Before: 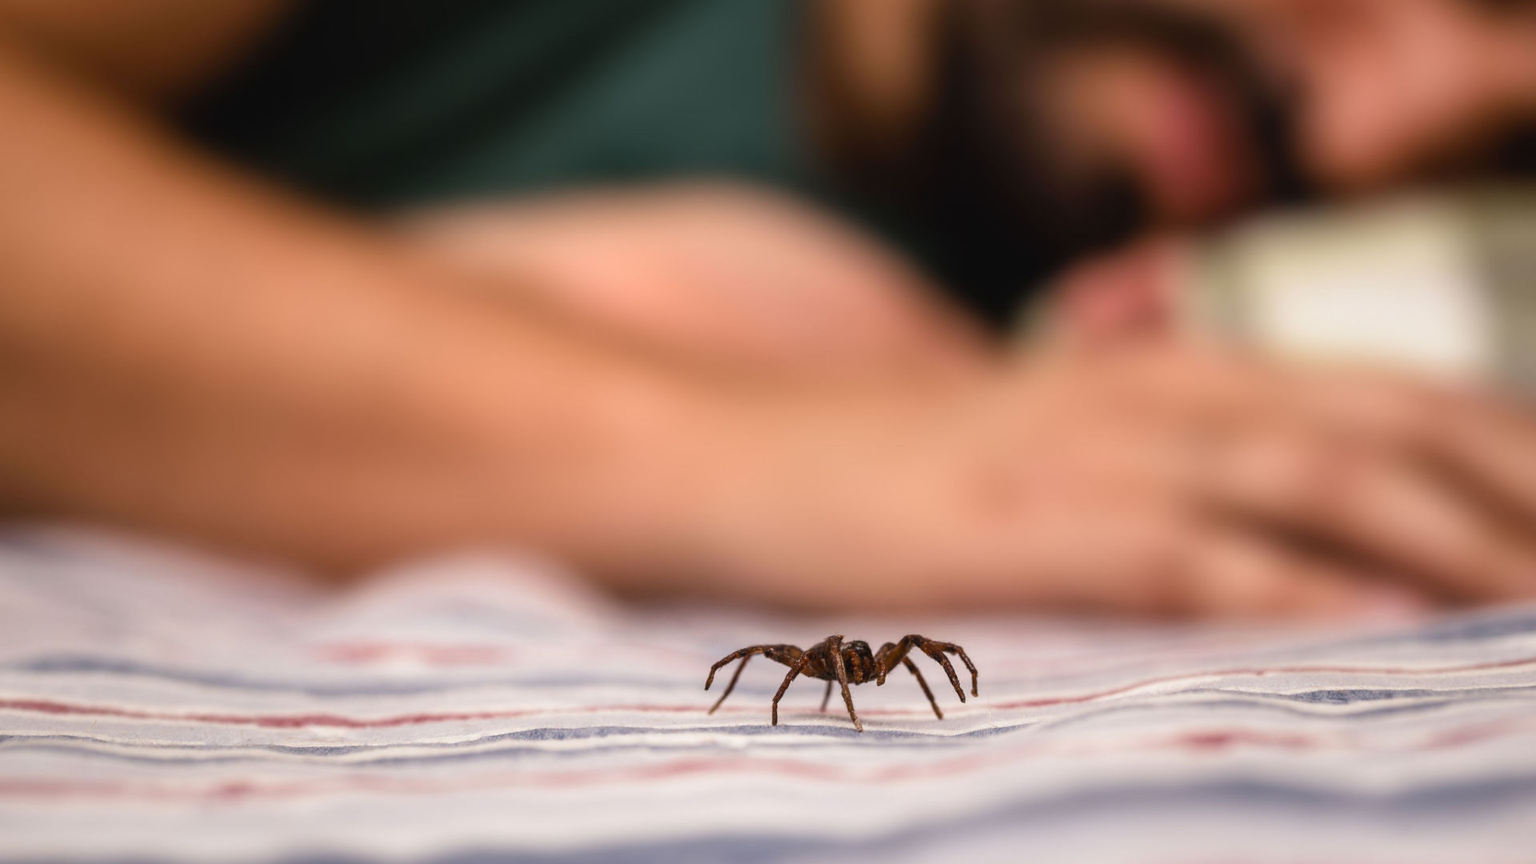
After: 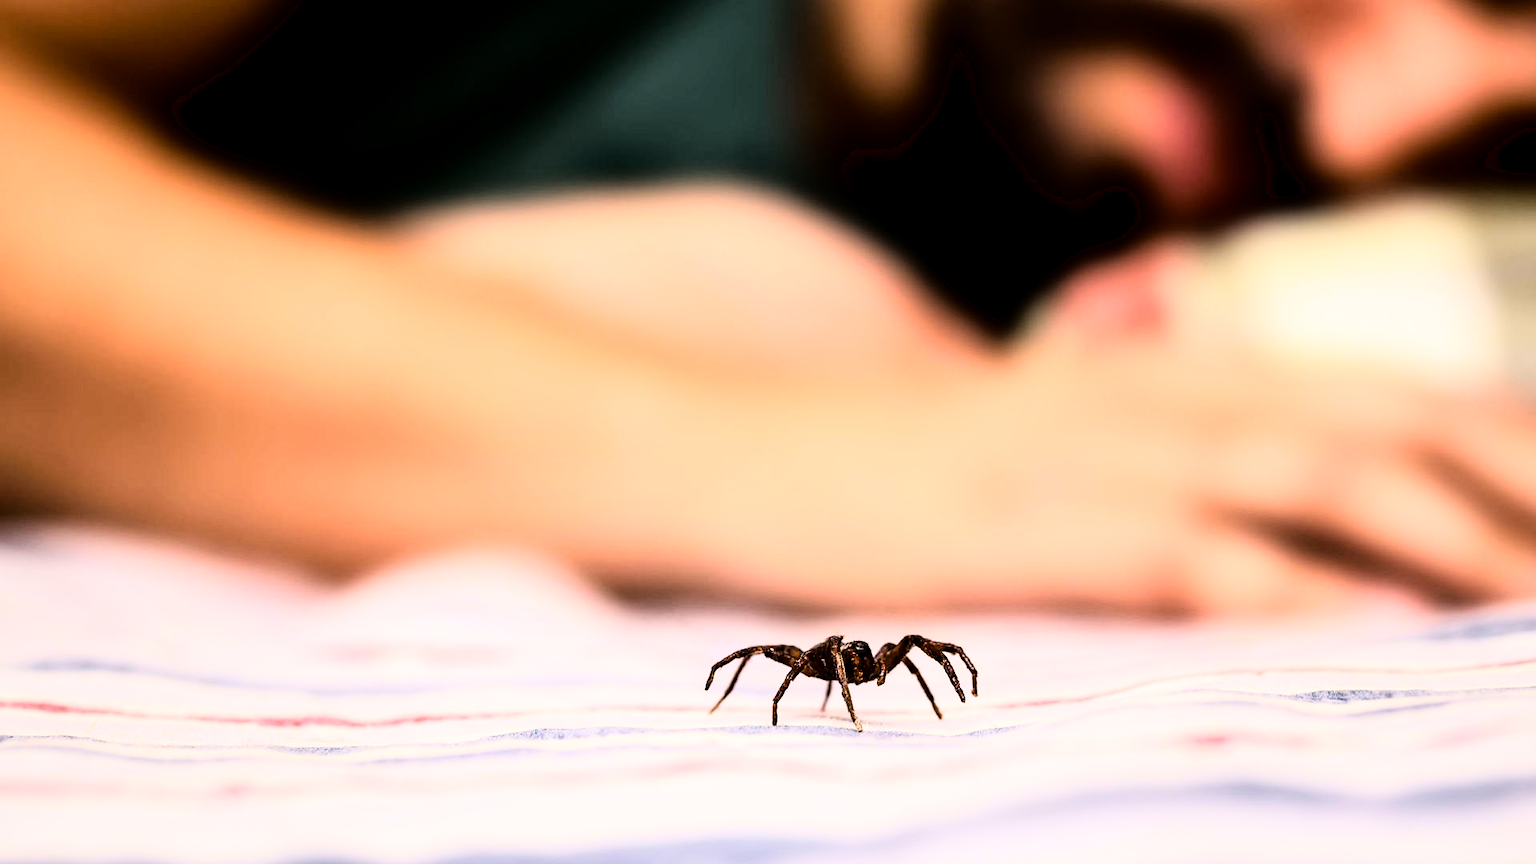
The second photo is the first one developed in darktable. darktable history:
rgb curve: curves: ch0 [(0, 0) (0.21, 0.15) (0.24, 0.21) (0.5, 0.75) (0.75, 0.96) (0.89, 0.99) (1, 1)]; ch1 [(0, 0.02) (0.21, 0.13) (0.25, 0.2) (0.5, 0.67) (0.75, 0.9) (0.89, 0.97) (1, 1)]; ch2 [(0, 0.02) (0.21, 0.13) (0.25, 0.2) (0.5, 0.67) (0.75, 0.9) (0.89, 0.97) (1, 1)], compensate middle gray true
sharpen: radius 0.969, amount 0.604
exposure: black level correction 0.01, exposure 0.014 EV, compensate highlight preservation false
